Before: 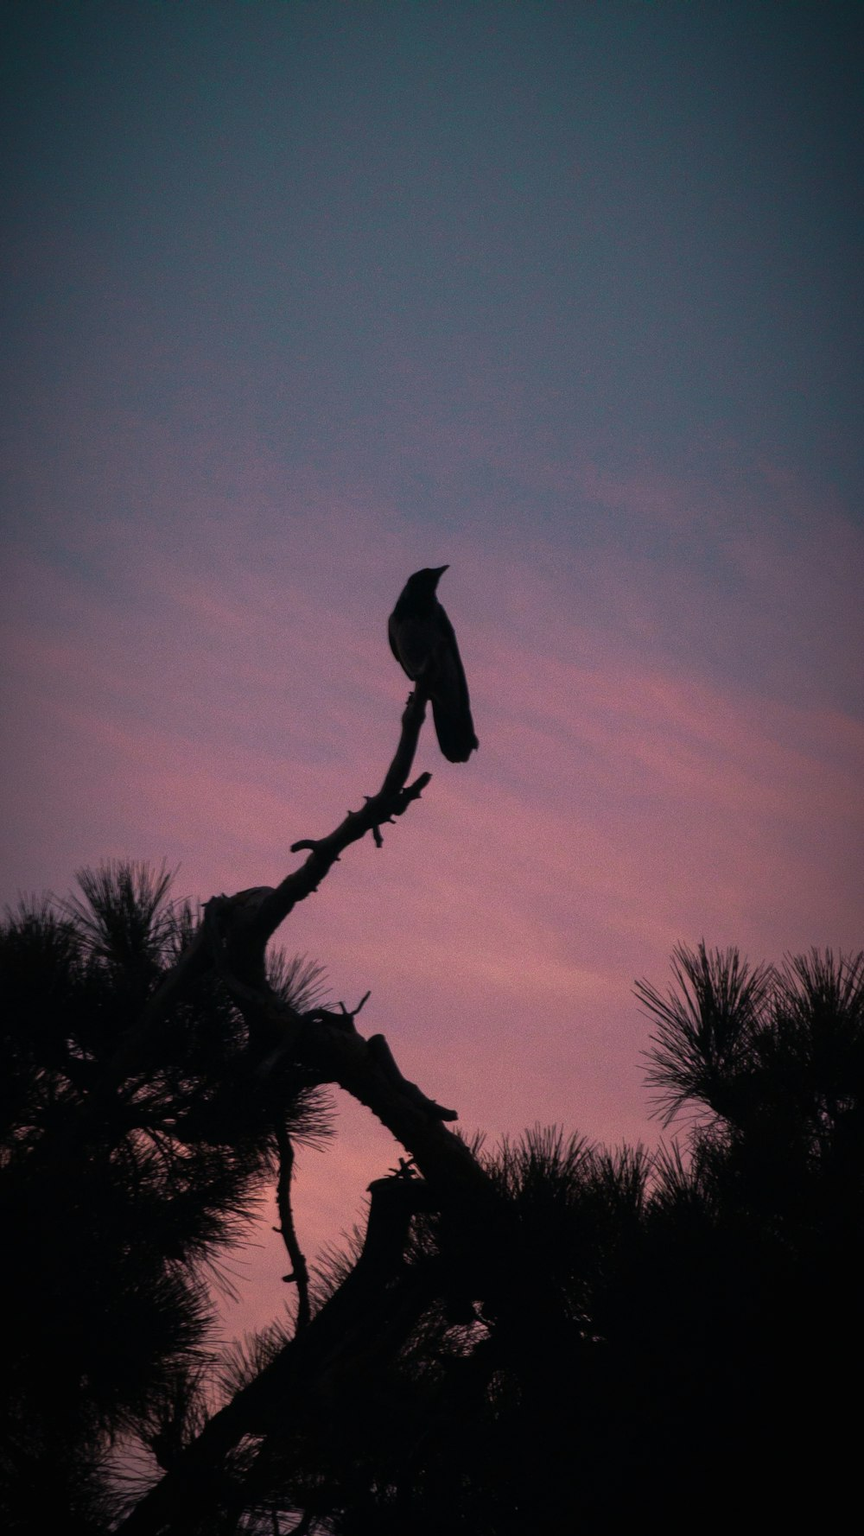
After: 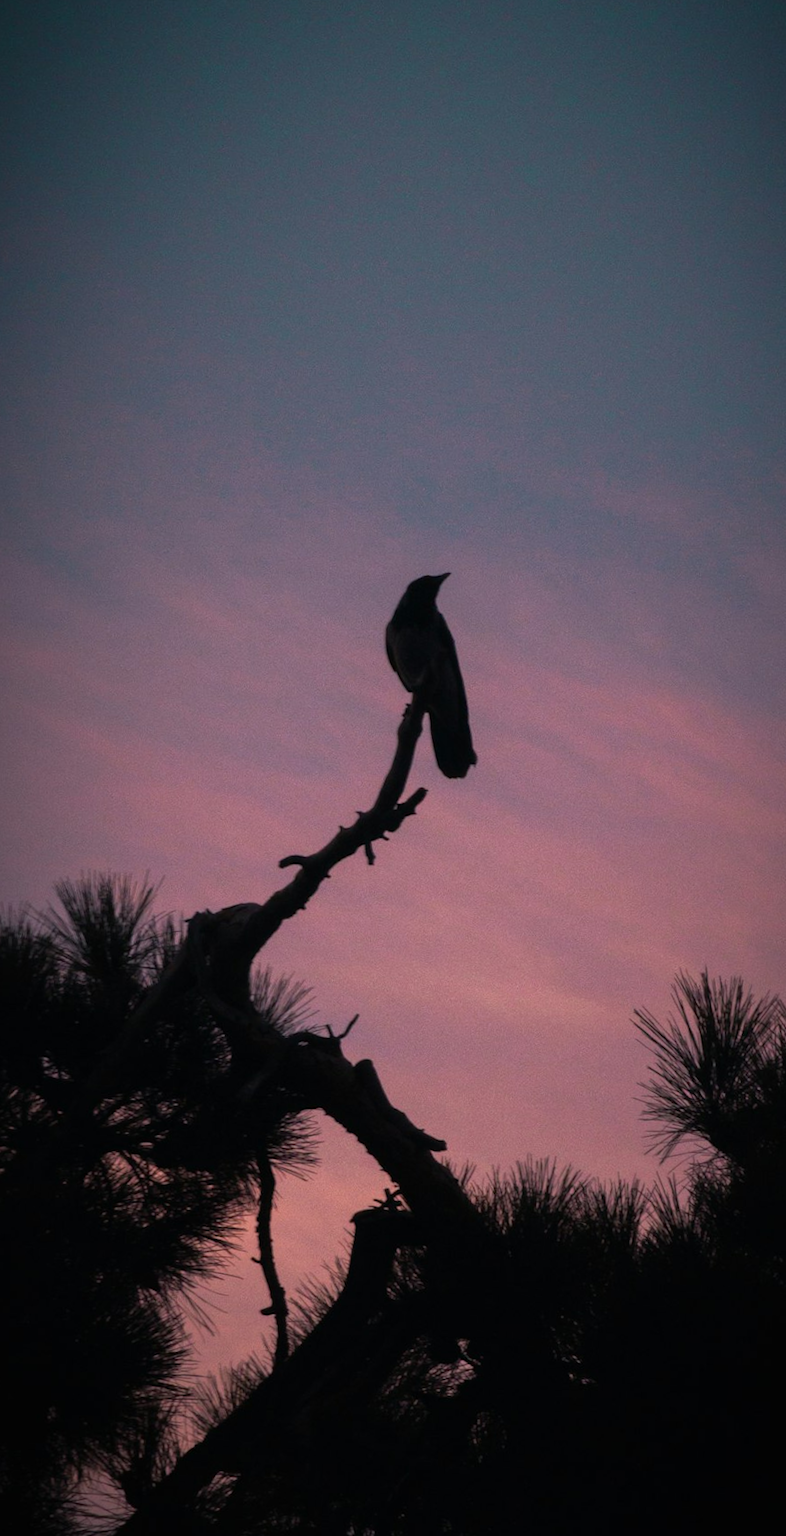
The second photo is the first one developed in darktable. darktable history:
rotate and perspective: rotation 2.27°, automatic cropping off
crop and rotate: angle 1°, left 4.281%, top 0.642%, right 11.383%, bottom 2.486%
